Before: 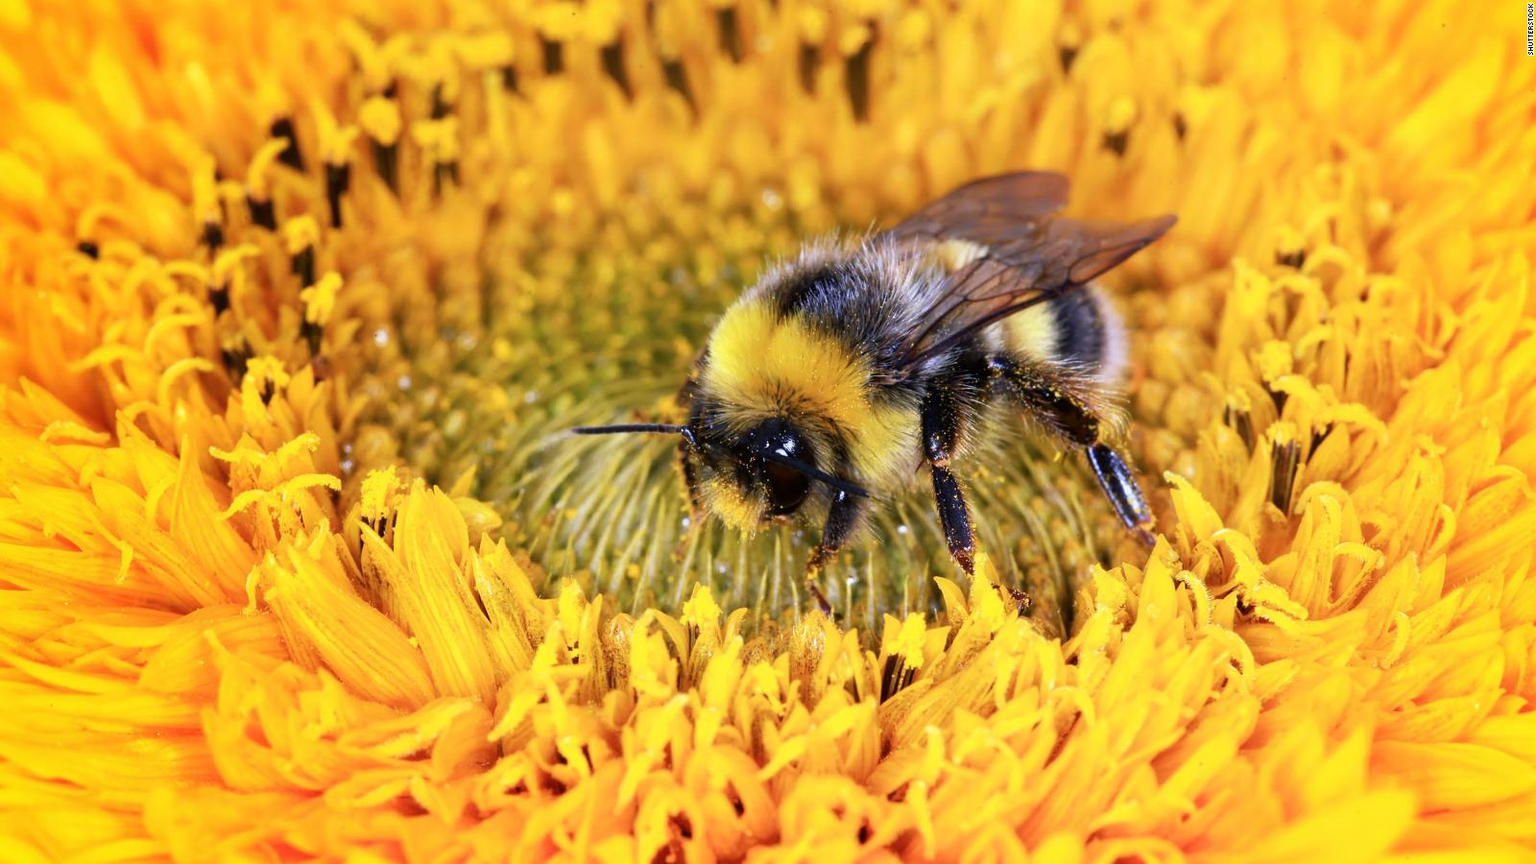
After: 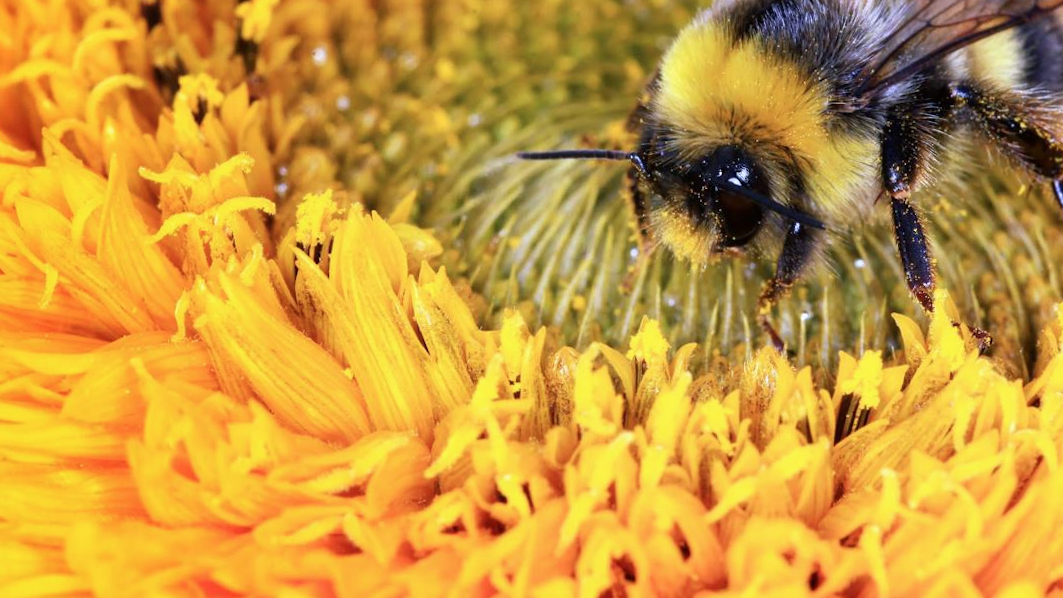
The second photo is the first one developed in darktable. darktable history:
crop and rotate: angle -0.82°, left 3.85%, top 31.828%, right 27.992%
color calibration: illuminant as shot in camera, x 0.358, y 0.373, temperature 4628.91 K
